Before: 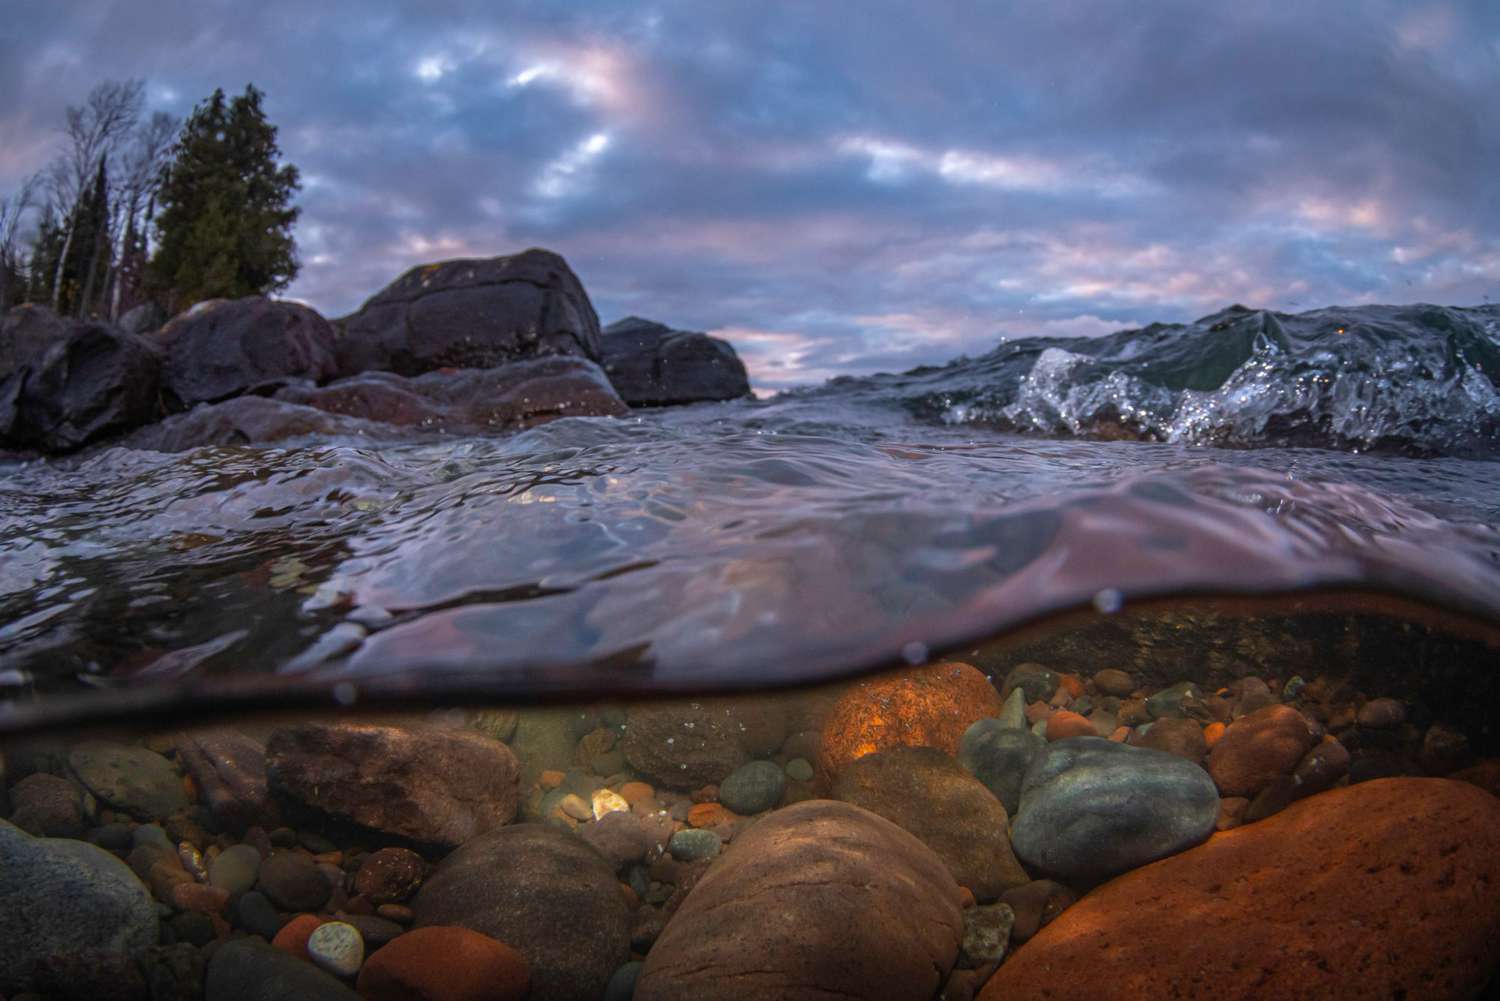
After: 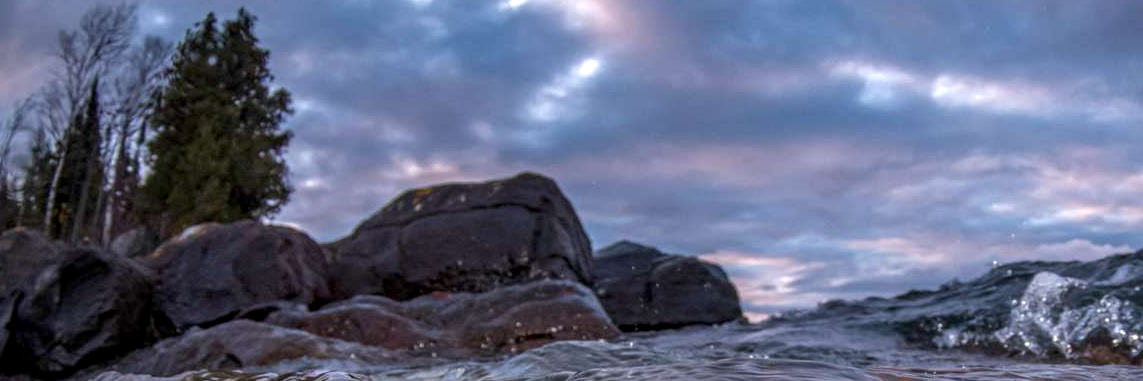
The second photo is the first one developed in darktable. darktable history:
crop: left 0.579%, top 7.627%, right 23.167%, bottom 54.275%
local contrast: detail 130%
